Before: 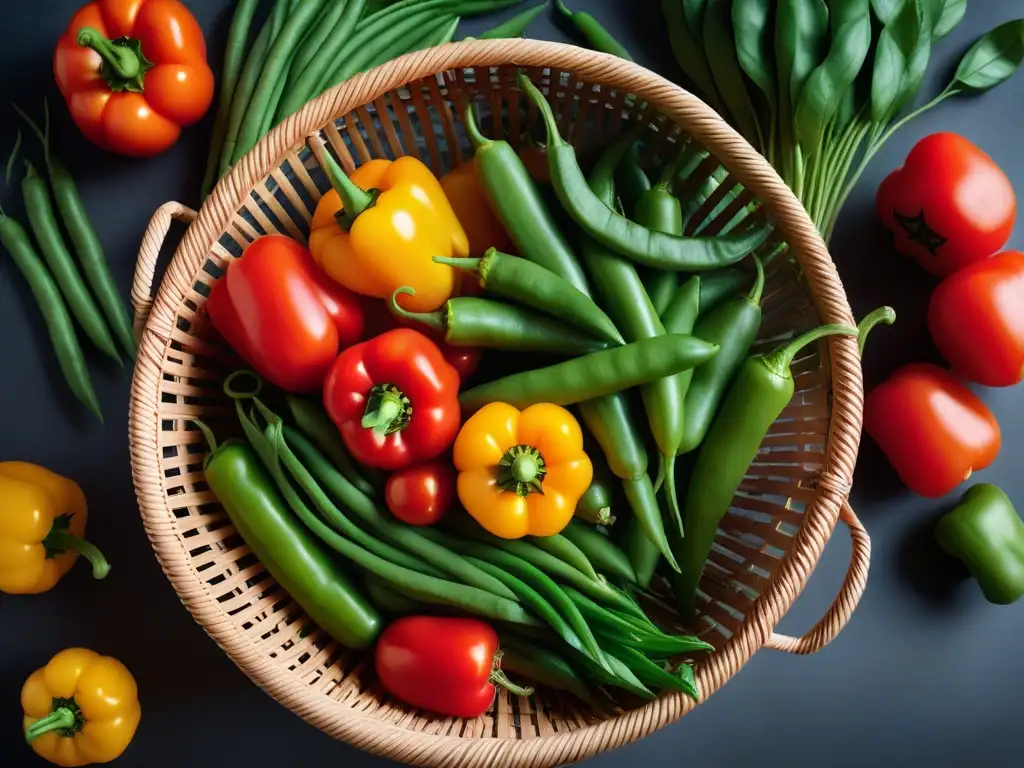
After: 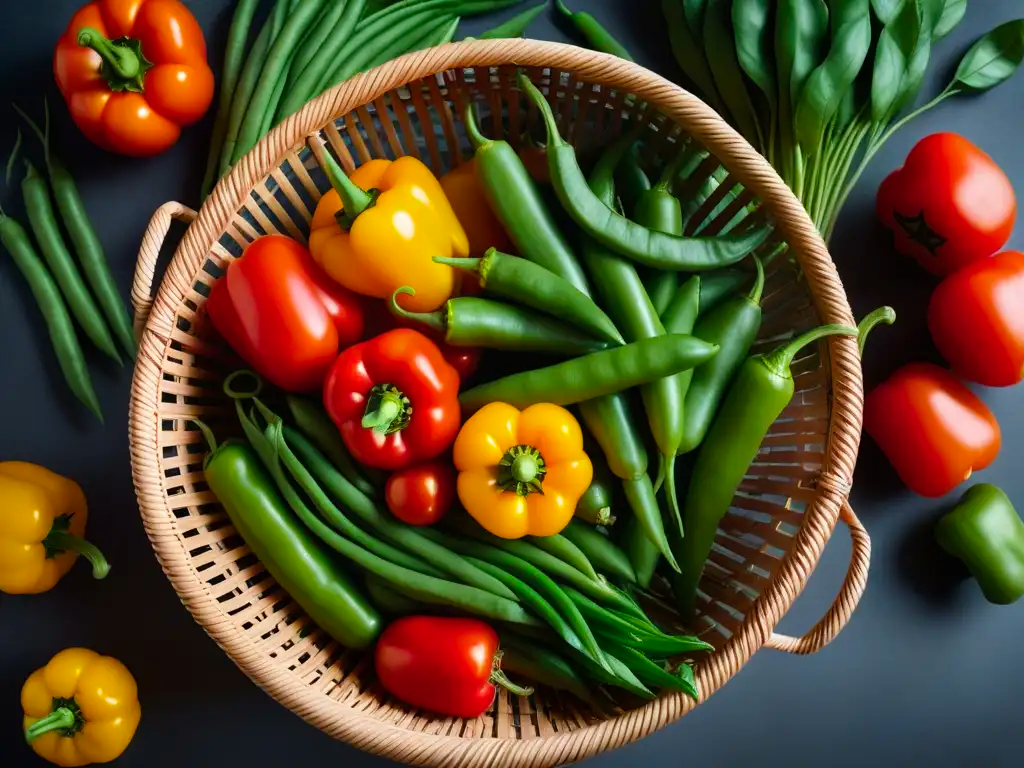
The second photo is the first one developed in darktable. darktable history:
color balance rgb: shadows lift › chroma 0.957%, shadows lift › hue 114.36°, perceptual saturation grading › global saturation 15.162%
